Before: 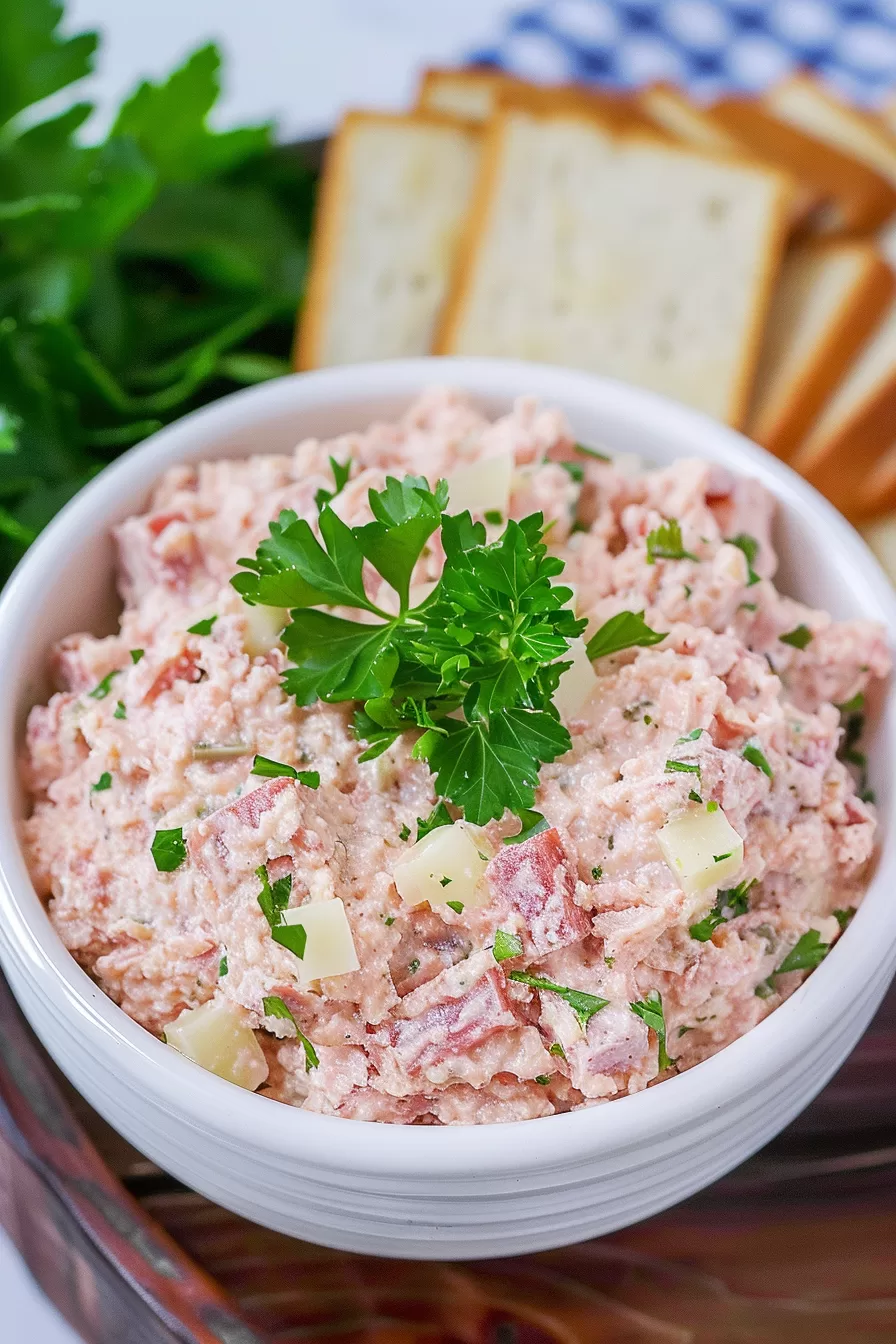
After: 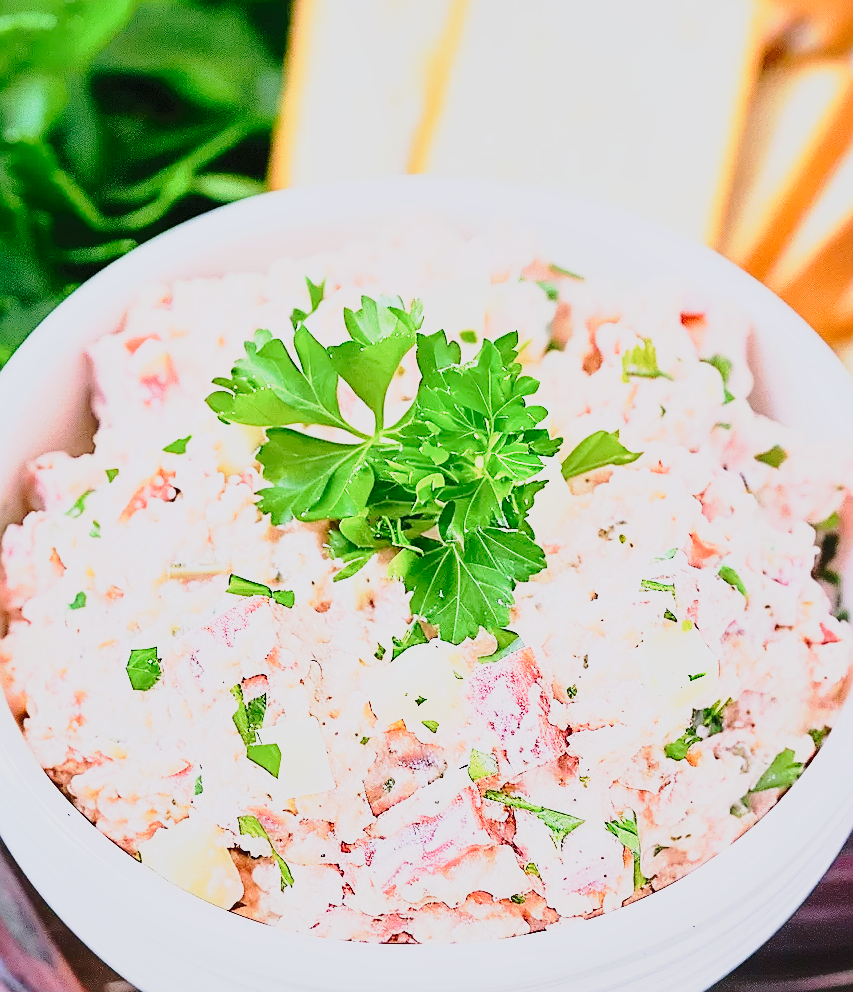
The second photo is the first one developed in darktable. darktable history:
crop and rotate: left 2.837%, top 13.469%, right 1.943%, bottom 12.717%
base curve: curves: ch0 [(0, 0) (0.028, 0.03) (0.121, 0.232) (0.46, 0.748) (0.859, 0.968) (1, 1)]
exposure: black level correction 0, exposure 0.5 EV, compensate exposure bias true, compensate highlight preservation false
sharpen: on, module defaults
tone curve: curves: ch0 [(0.003, 0.003) (0.104, 0.069) (0.236, 0.218) (0.401, 0.443) (0.495, 0.55) (0.625, 0.67) (0.819, 0.841) (0.96, 0.899)]; ch1 [(0, 0) (0.161, 0.092) (0.37, 0.302) (0.424, 0.402) (0.45, 0.466) (0.495, 0.506) (0.573, 0.571) (0.638, 0.641) (0.751, 0.741) (1, 1)]; ch2 [(0, 0) (0.352, 0.403) (0.466, 0.443) (0.524, 0.501) (0.56, 0.556) (1, 1)], preserve colors none
shadows and highlights: shadows 62.84, white point adjustment 0.394, highlights -34.04, compress 83.38%
color calibration: illuminant as shot in camera, x 0.358, y 0.373, temperature 4628.91 K
